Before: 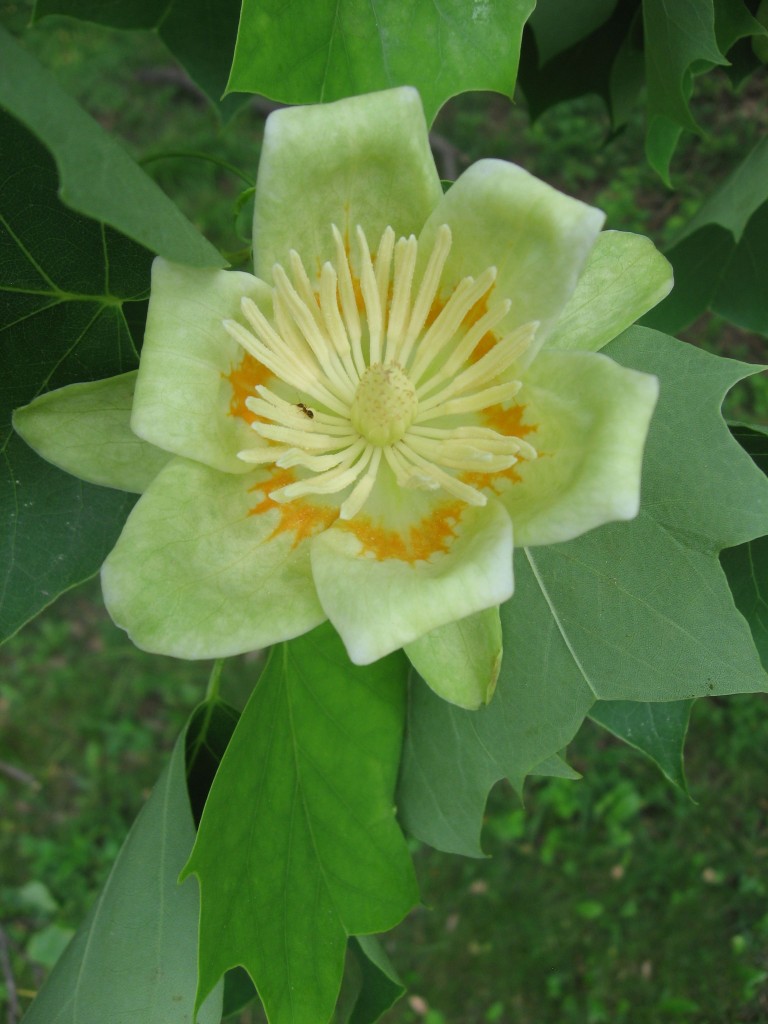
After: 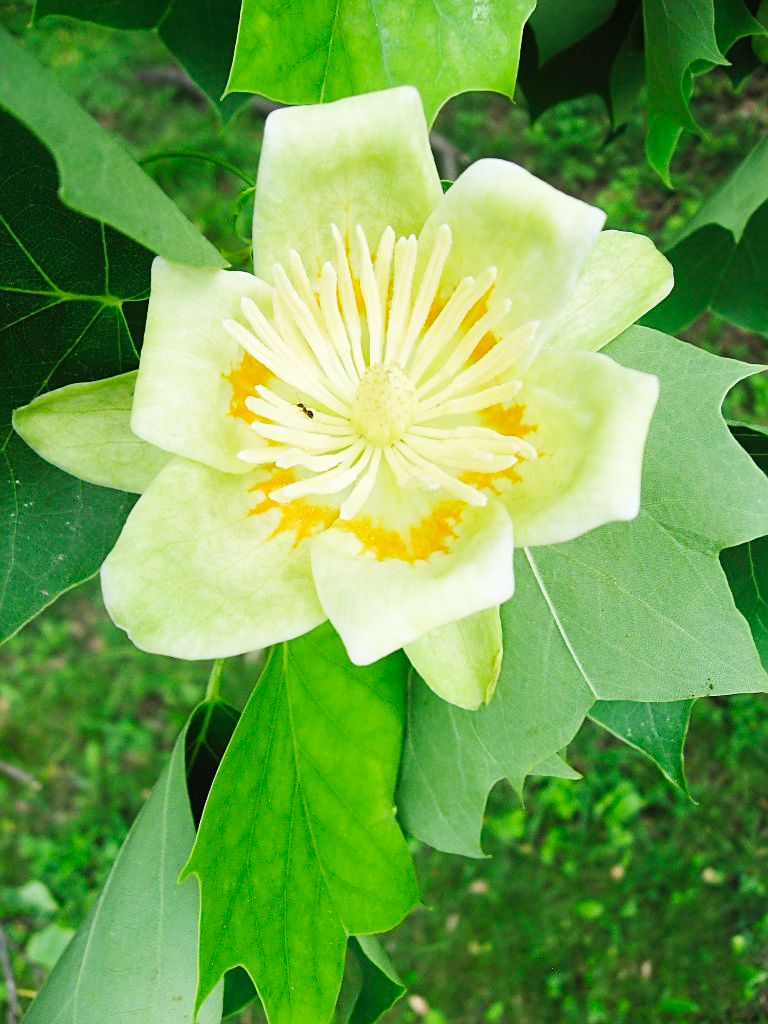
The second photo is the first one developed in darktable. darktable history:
sharpen: amount 0.549
base curve: curves: ch0 [(0, 0.003) (0.001, 0.002) (0.006, 0.004) (0.02, 0.022) (0.048, 0.086) (0.094, 0.234) (0.162, 0.431) (0.258, 0.629) (0.385, 0.8) (0.548, 0.918) (0.751, 0.988) (1, 1)], preserve colors none
